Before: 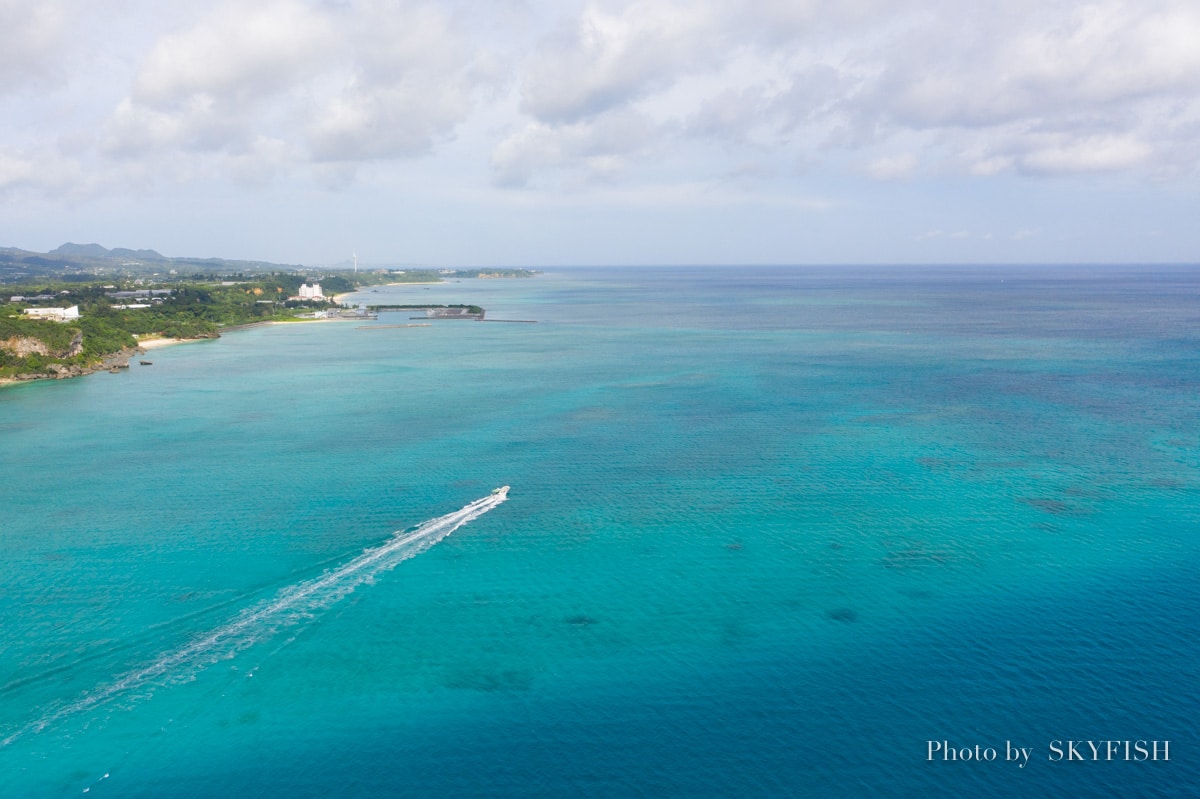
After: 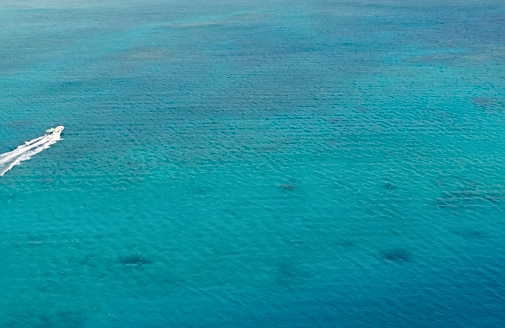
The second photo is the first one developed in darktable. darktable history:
sharpen: on, module defaults
crop: left 37.221%, top 45.169%, right 20.63%, bottom 13.777%
local contrast: mode bilateral grid, contrast 20, coarseness 50, detail 120%, midtone range 0.2
